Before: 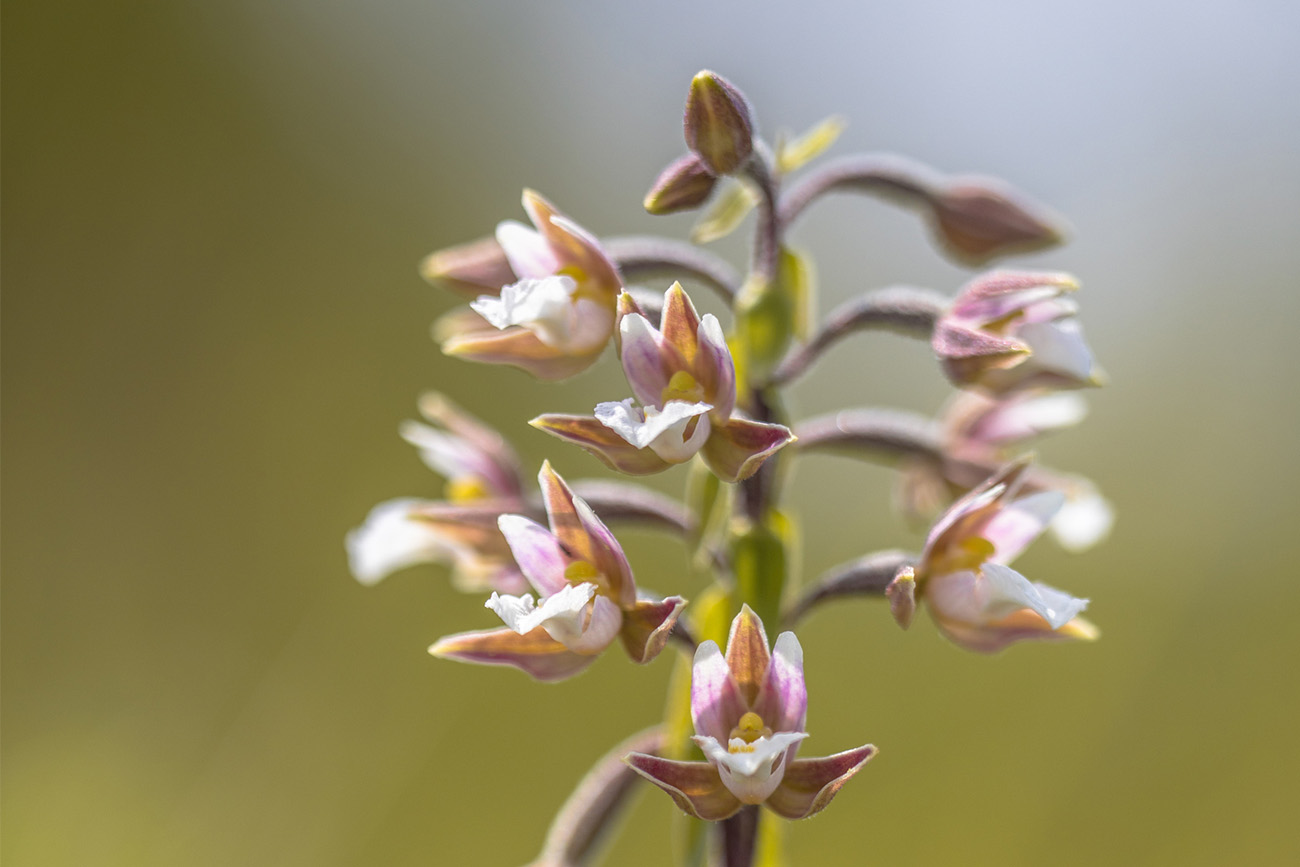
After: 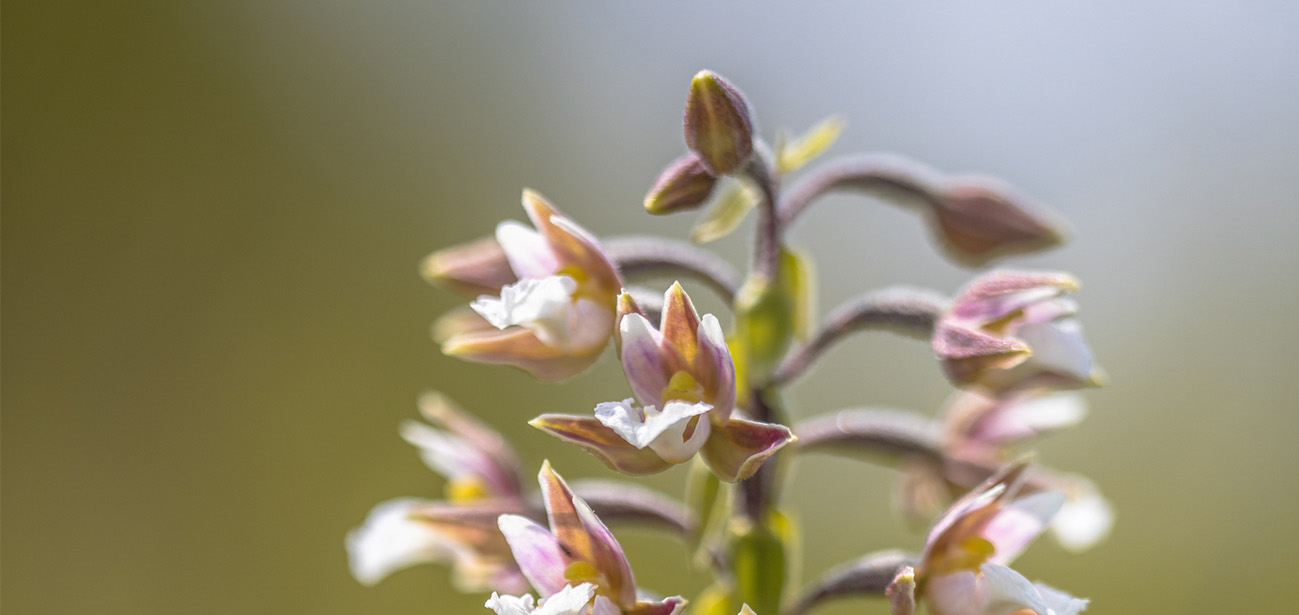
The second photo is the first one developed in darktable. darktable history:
crop: right 0.001%, bottom 29.044%
